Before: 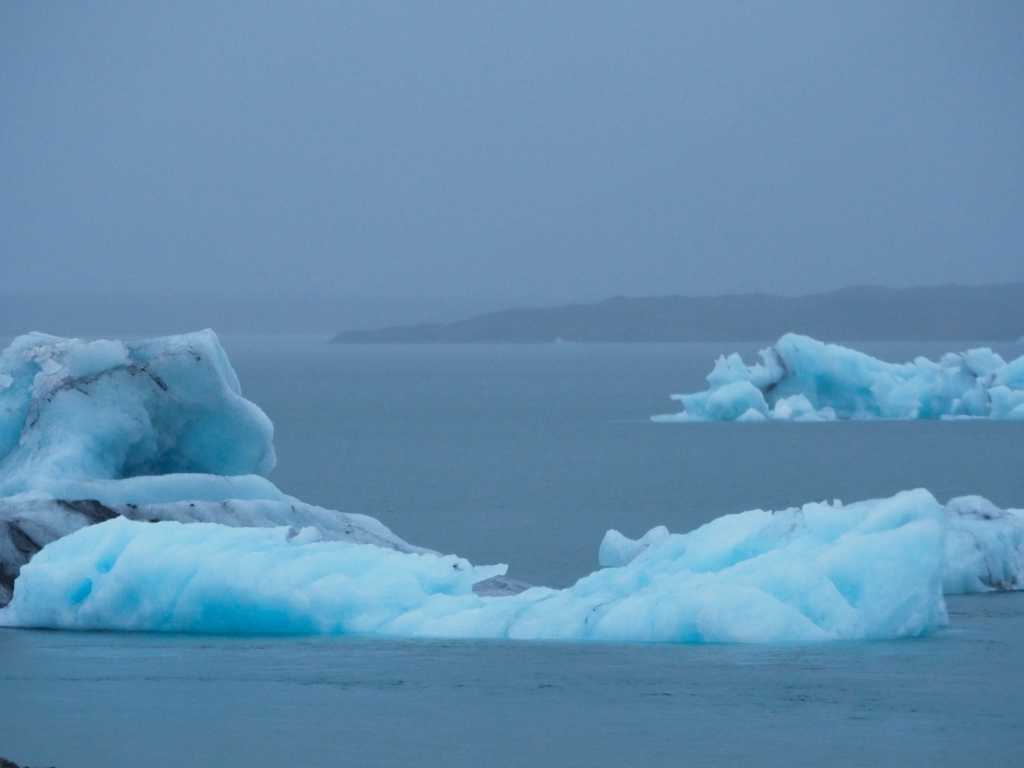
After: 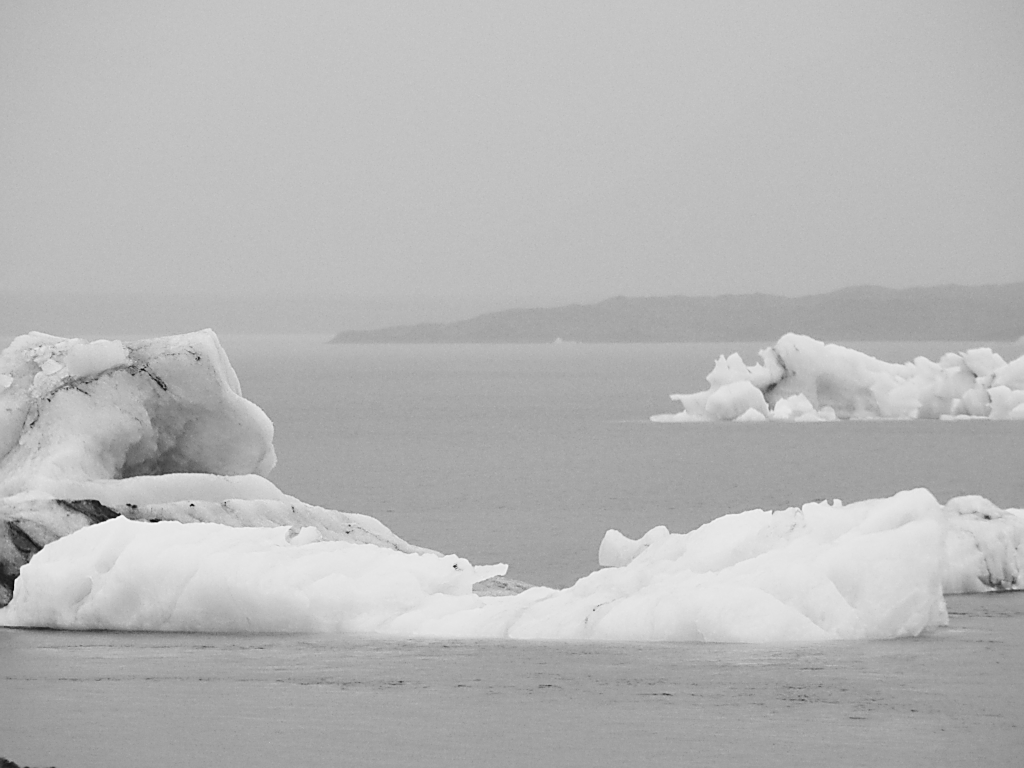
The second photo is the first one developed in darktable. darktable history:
tone curve: curves: ch0 [(0, 0.006) (0.184, 0.172) (0.405, 0.46) (0.456, 0.528) (0.634, 0.728) (0.877, 0.89) (0.984, 0.935)]; ch1 [(0, 0) (0.443, 0.43) (0.492, 0.495) (0.566, 0.582) (0.595, 0.606) (0.608, 0.609) (0.65, 0.677) (1, 1)]; ch2 [(0, 0) (0.33, 0.301) (0.421, 0.443) (0.447, 0.489) (0.492, 0.495) (0.537, 0.583) (0.586, 0.591) (0.663, 0.686) (1, 1)], color space Lab, independent channels, preserve colors none
exposure: exposure 0.648 EV, compensate highlight preservation false
rgb levels: mode RGB, independent channels, levels [[0, 0.5, 1], [0, 0.521, 1], [0, 0.536, 1]]
monochrome: on, module defaults
sharpen: radius 1.4, amount 1.25, threshold 0.7
white balance: red 0.982, blue 1.018
